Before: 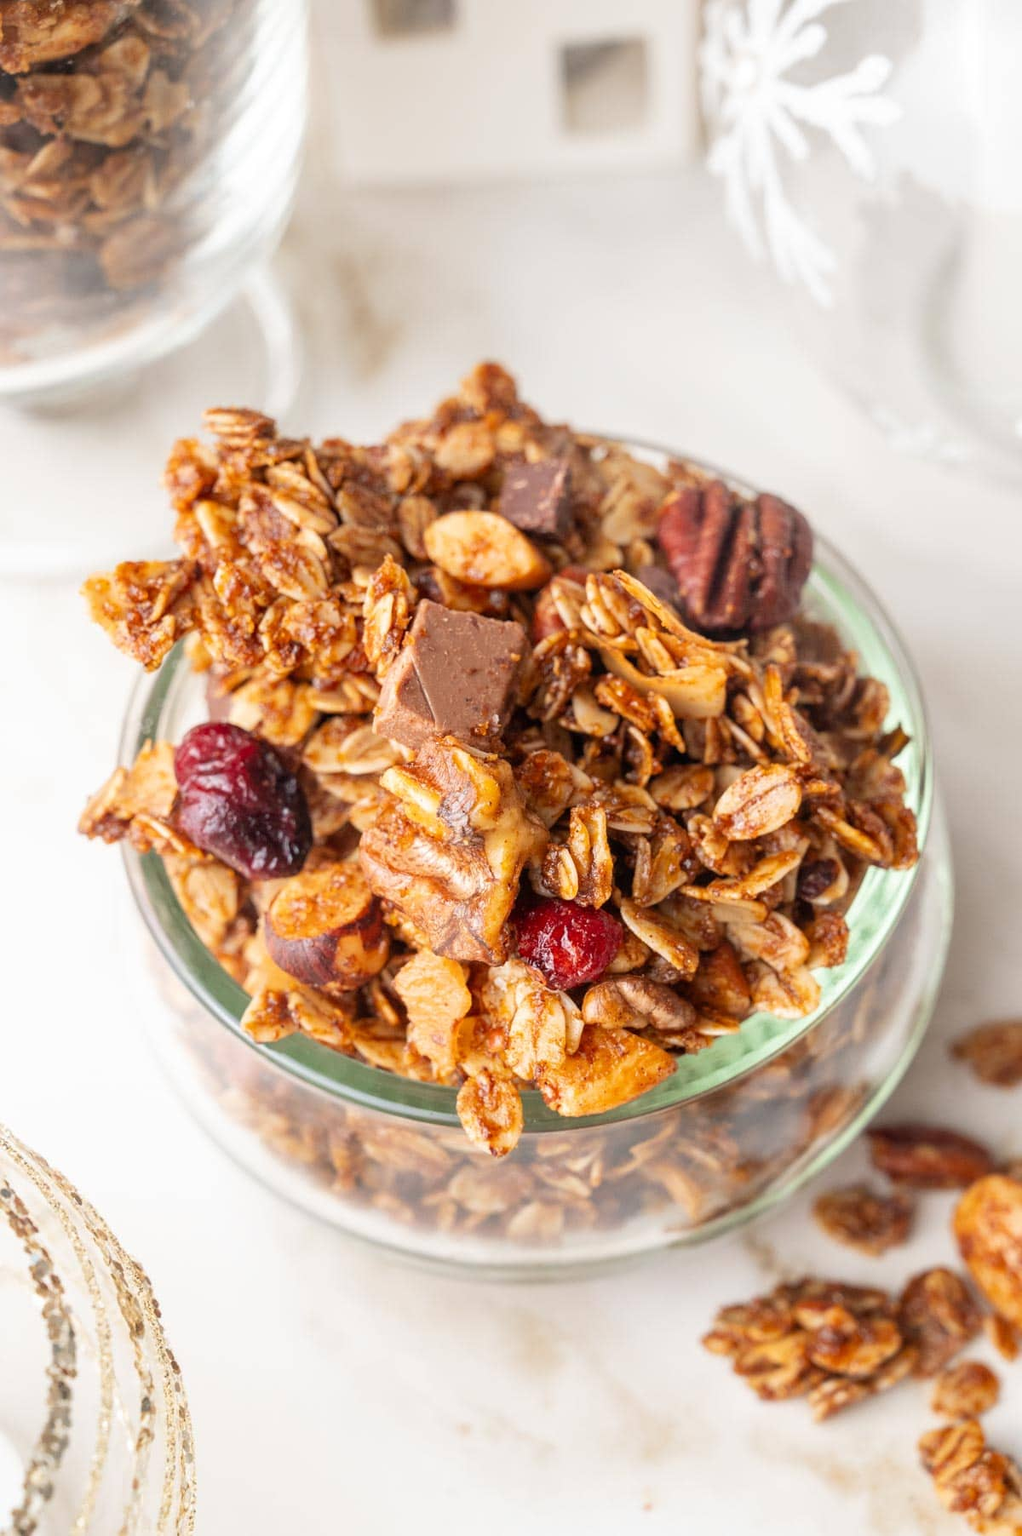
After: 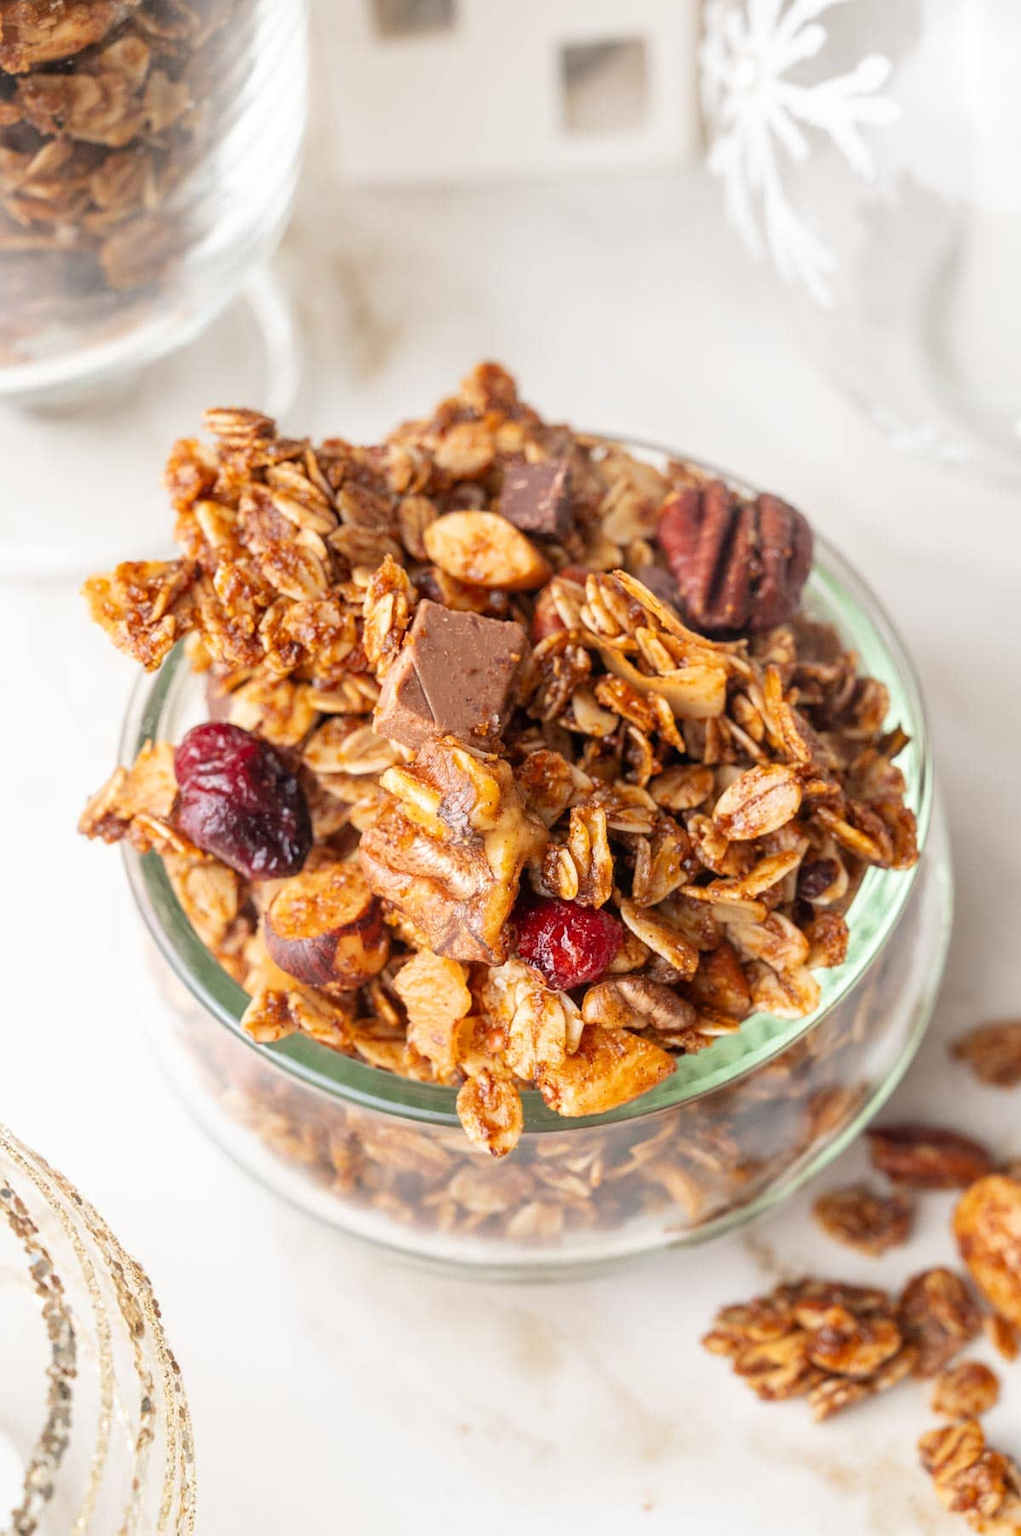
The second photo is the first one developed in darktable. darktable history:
tone equalizer: mask exposure compensation -0.489 EV
